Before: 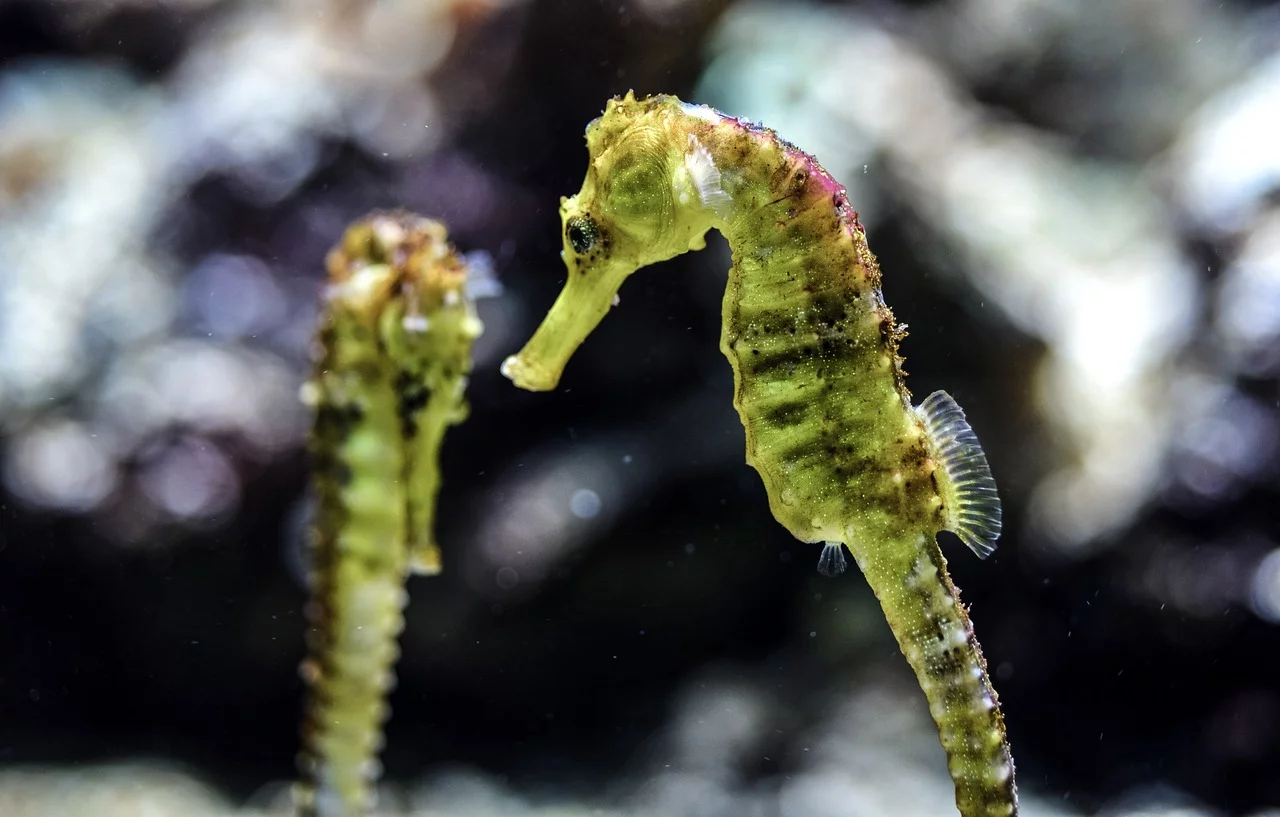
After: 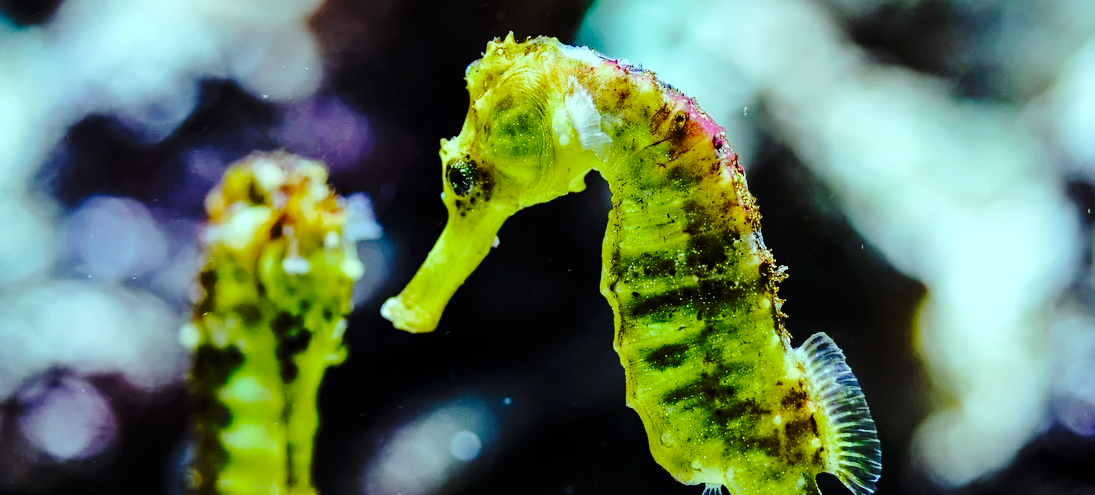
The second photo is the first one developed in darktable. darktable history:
tone curve: curves: ch0 [(0, 0) (0.094, 0.039) (0.243, 0.155) (0.411, 0.482) (0.479, 0.583) (0.654, 0.742) (0.793, 0.851) (0.994, 0.974)]; ch1 [(0, 0) (0.161, 0.092) (0.35, 0.33) (0.392, 0.392) (0.456, 0.456) (0.505, 0.502) (0.537, 0.518) (0.553, 0.53) (0.573, 0.569) (0.718, 0.718) (1, 1)]; ch2 [(0, 0) (0.346, 0.362) (0.411, 0.412) (0.502, 0.502) (0.531, 0.521) (0.576, 0.553) (0.615, 0.621) (1, 1)], preserve colors none
color balance rgb: power › hue 73.61°, highlights gain › chroma 5.351%, highlights gain › hue 193.64°, perceptual saturation grading › global saturation 29.463%, global vibrance 14.989%
crop and rotate: left 9.407%, top 7.128%, right 5.019%, bottom 32.261%
